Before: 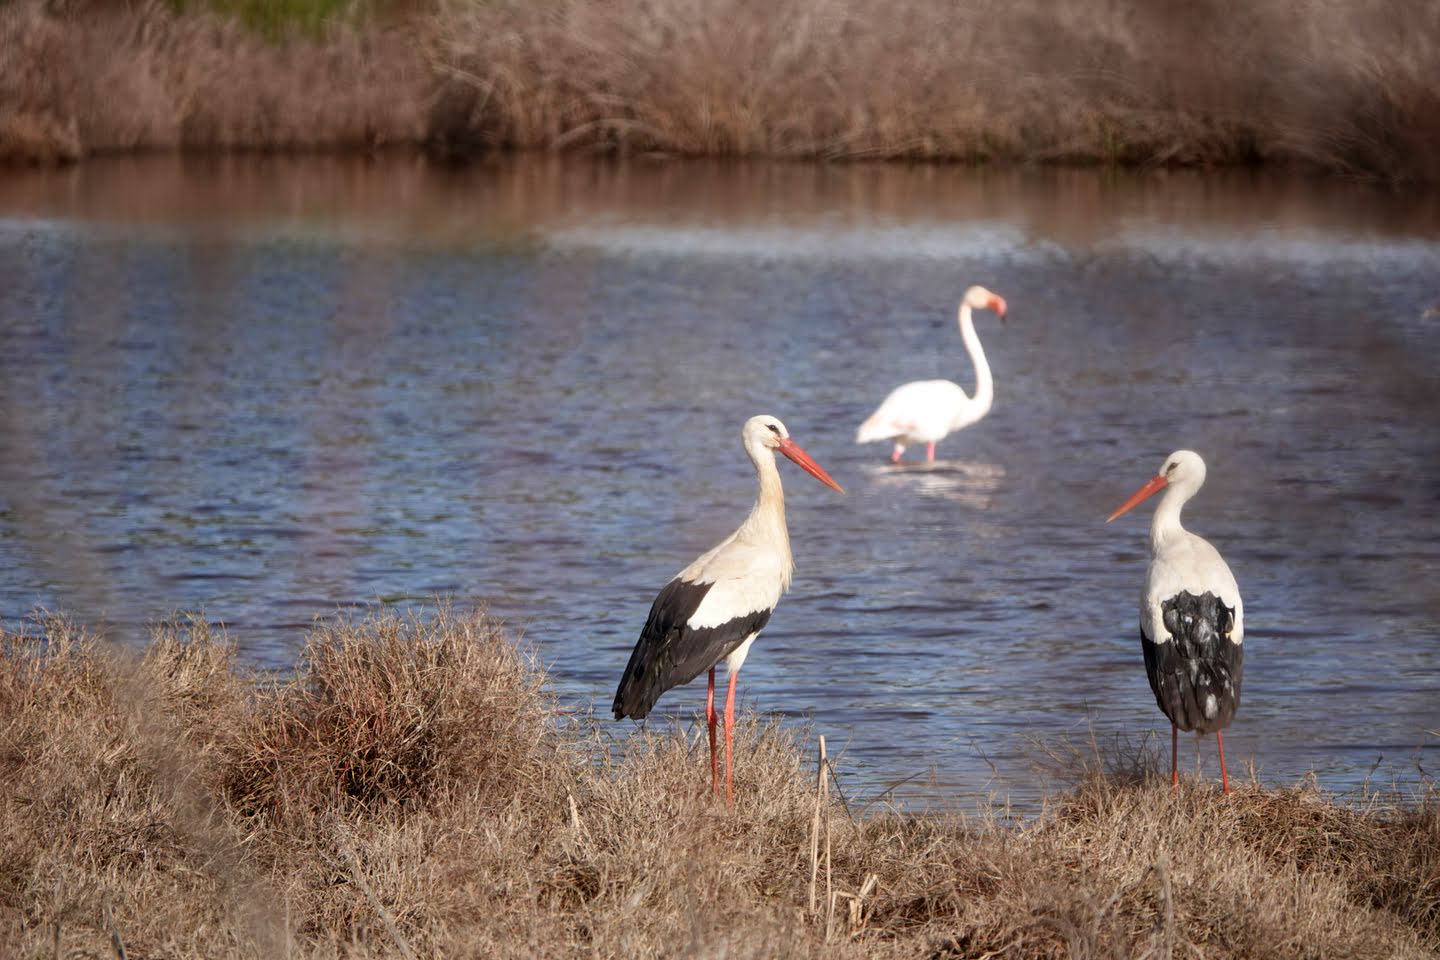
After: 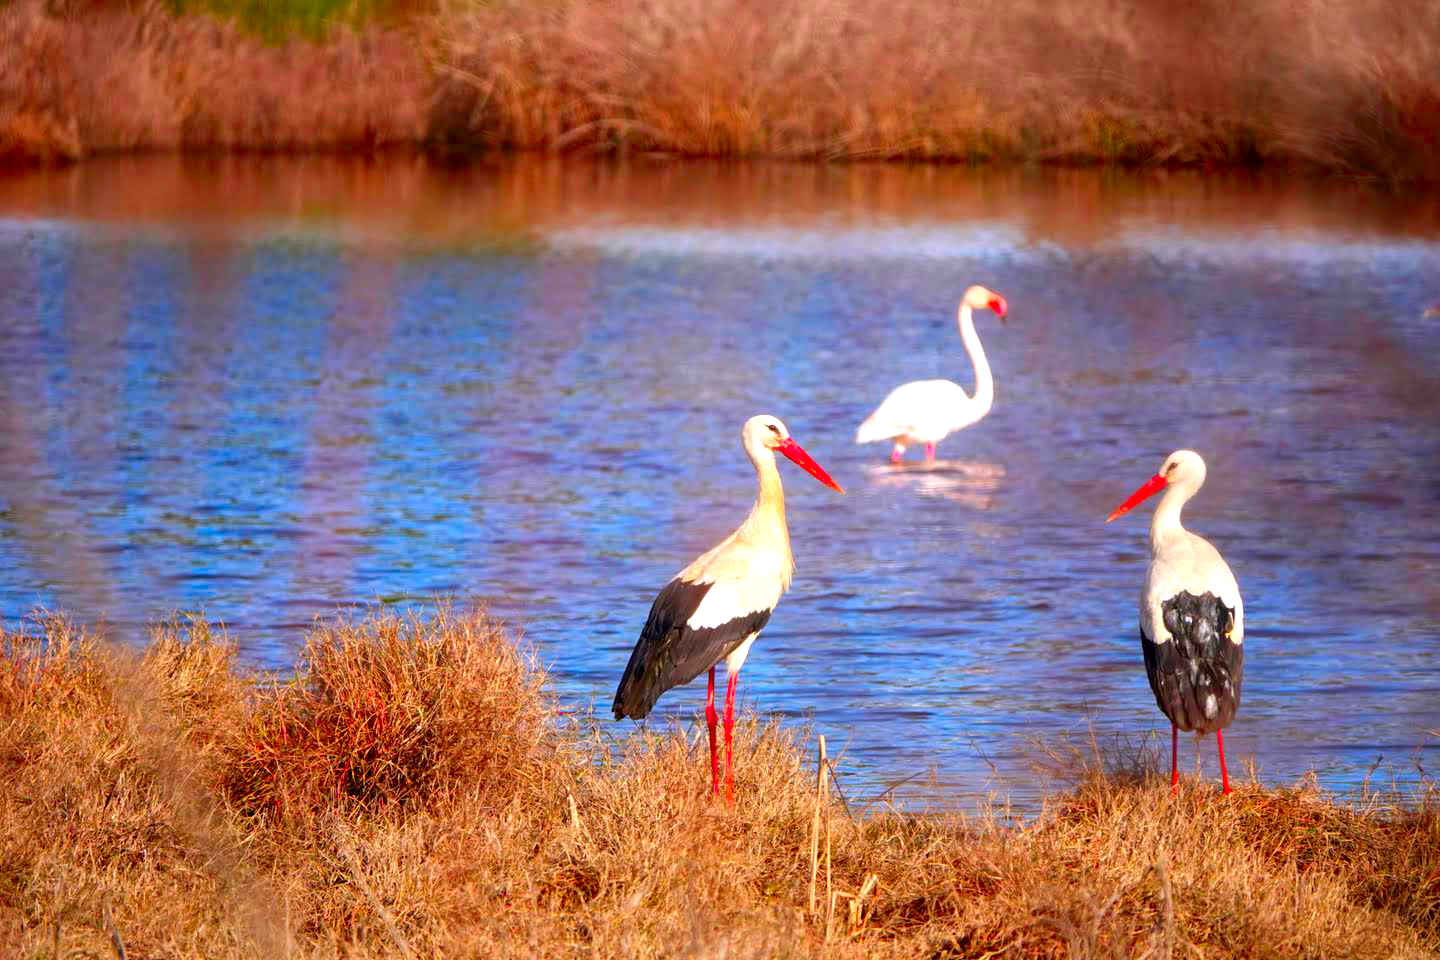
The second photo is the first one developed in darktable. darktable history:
color correction: highlights a* 1.49, highlights b* -1.64, saturation 2.53
exposure: black level correction 0.001, exposure 0.498 EV, compensate exposure bias true, compensate highlight preservation false
